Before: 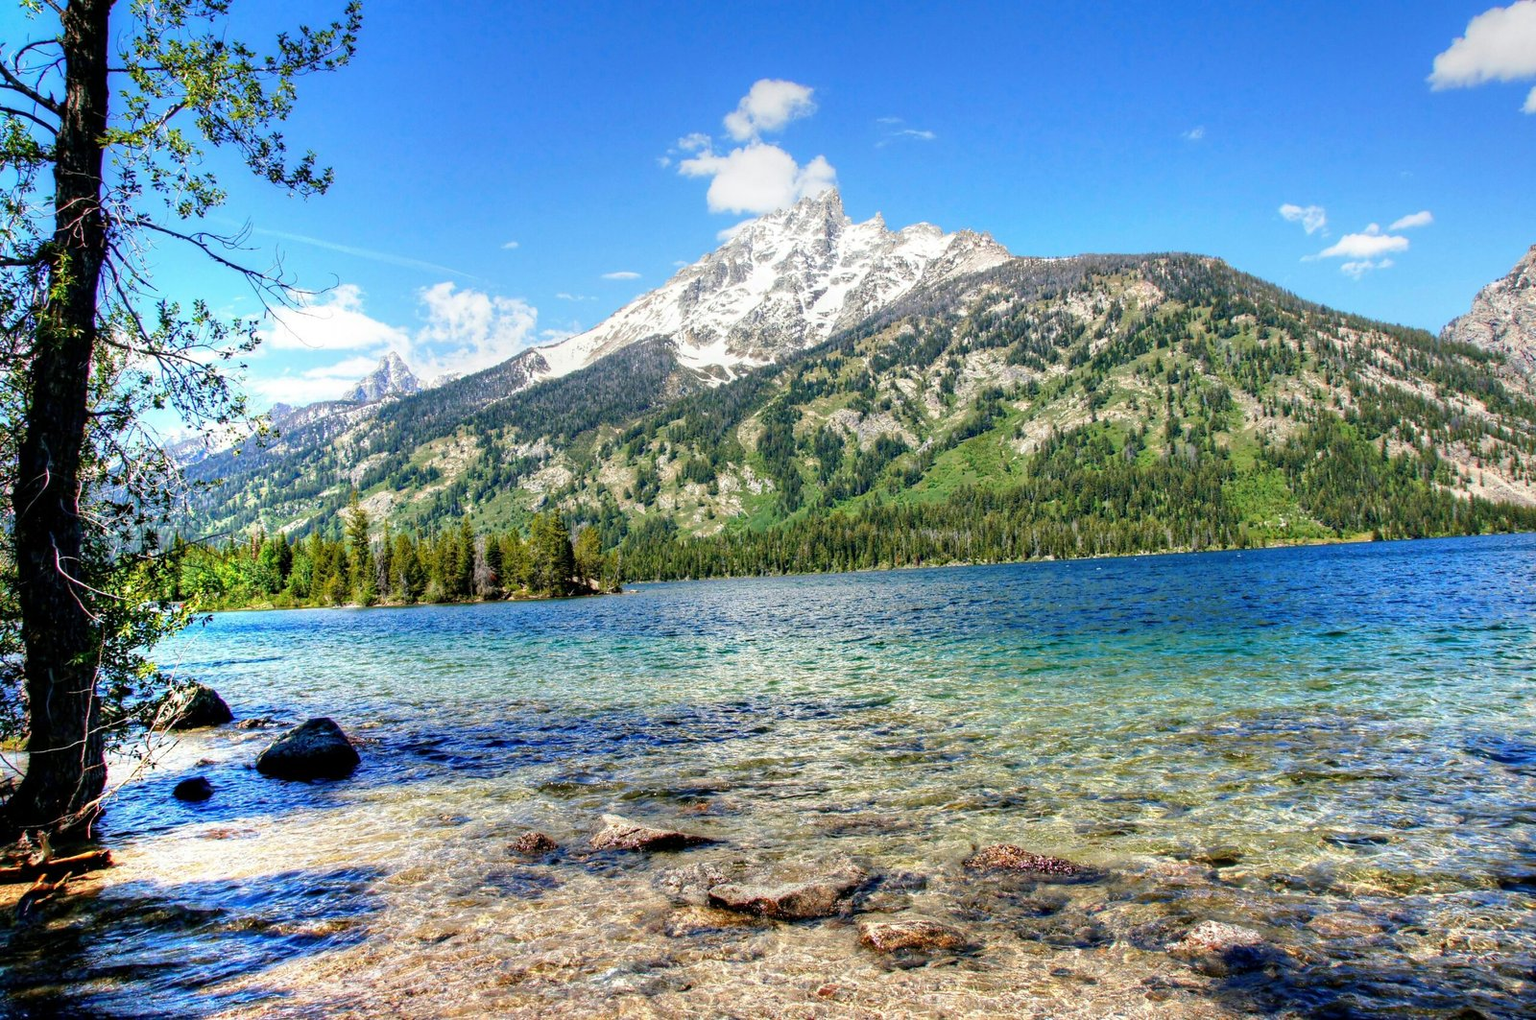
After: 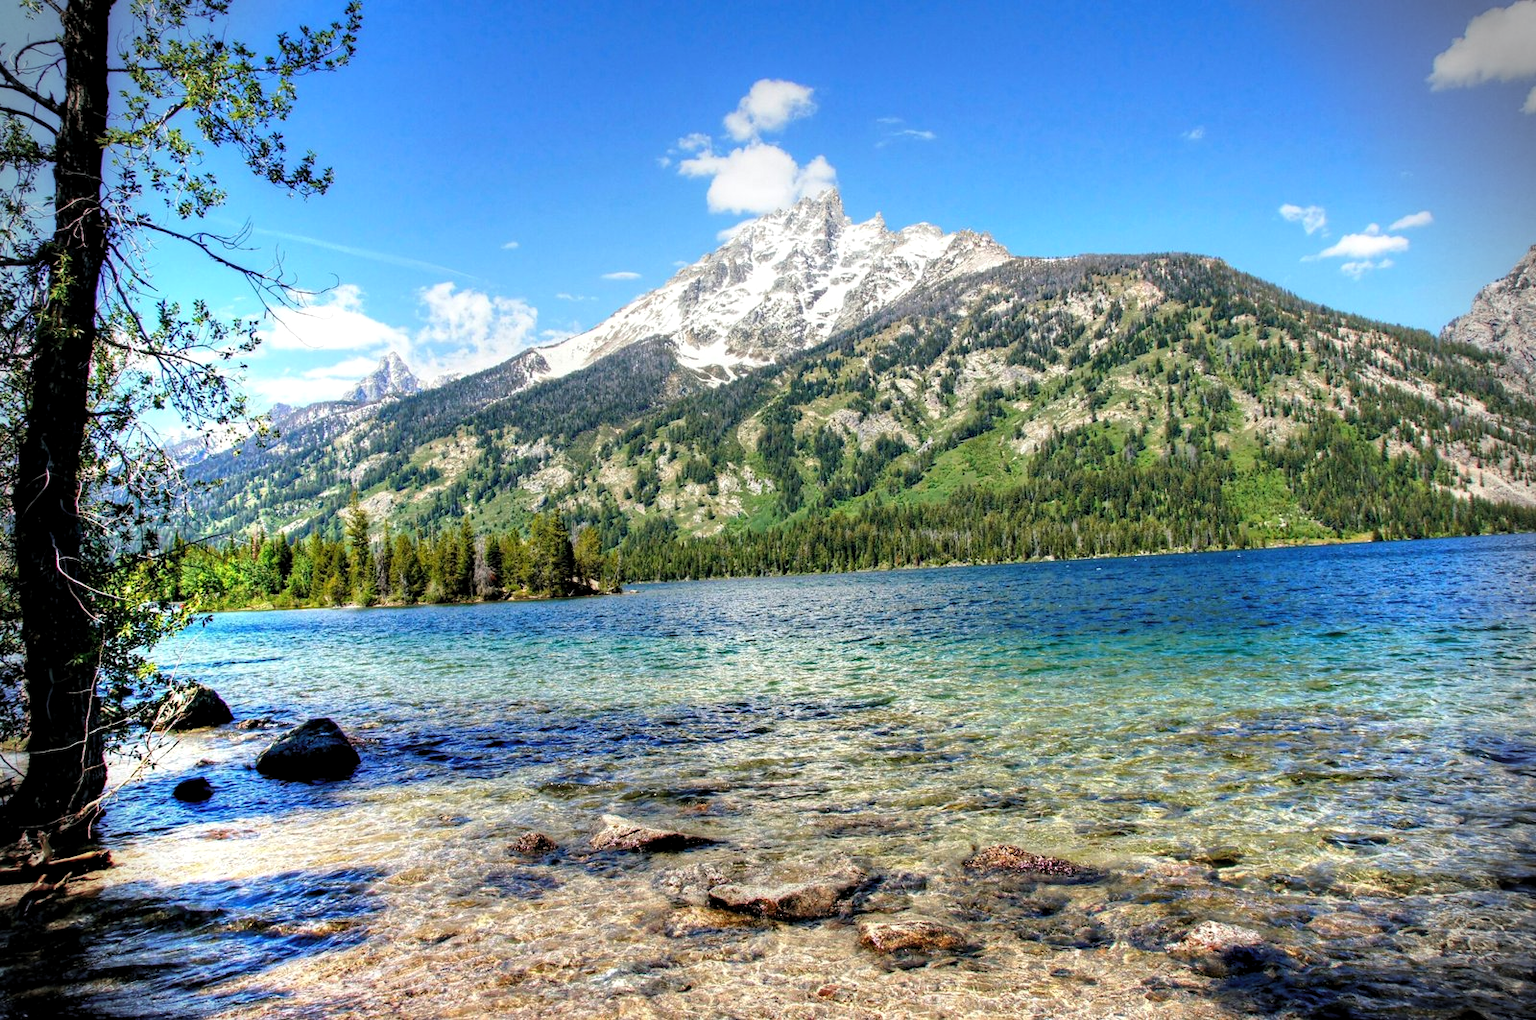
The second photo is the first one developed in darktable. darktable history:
vignetting: fall-off start 88.03%, fall-off radius 24.9%
levels: levels [0.031, 0.5, 0.969]
